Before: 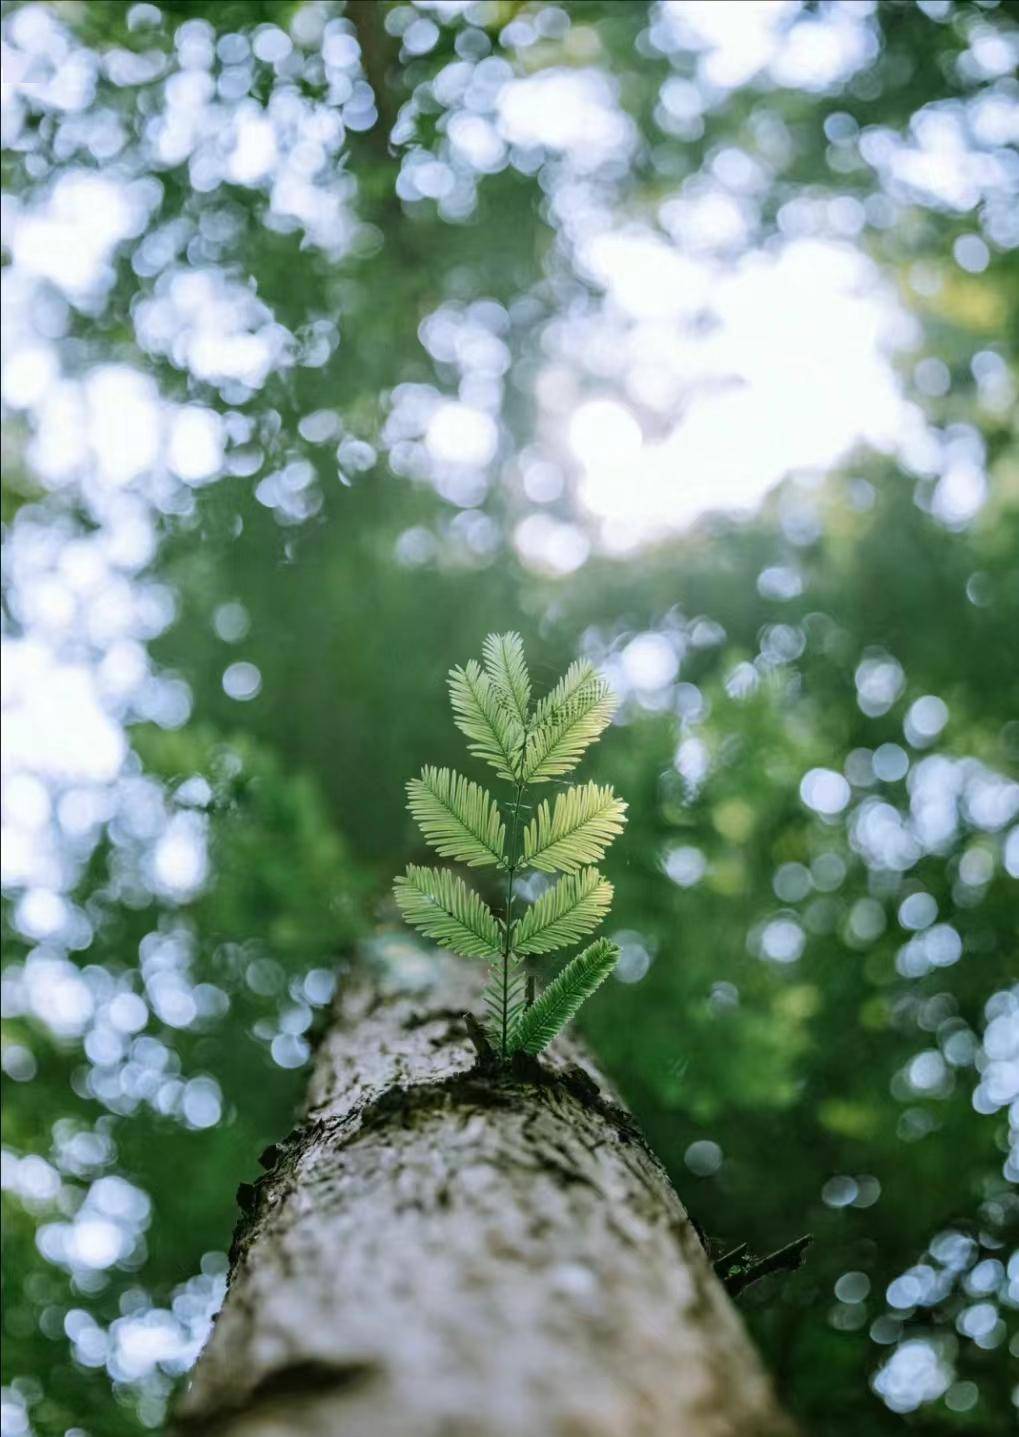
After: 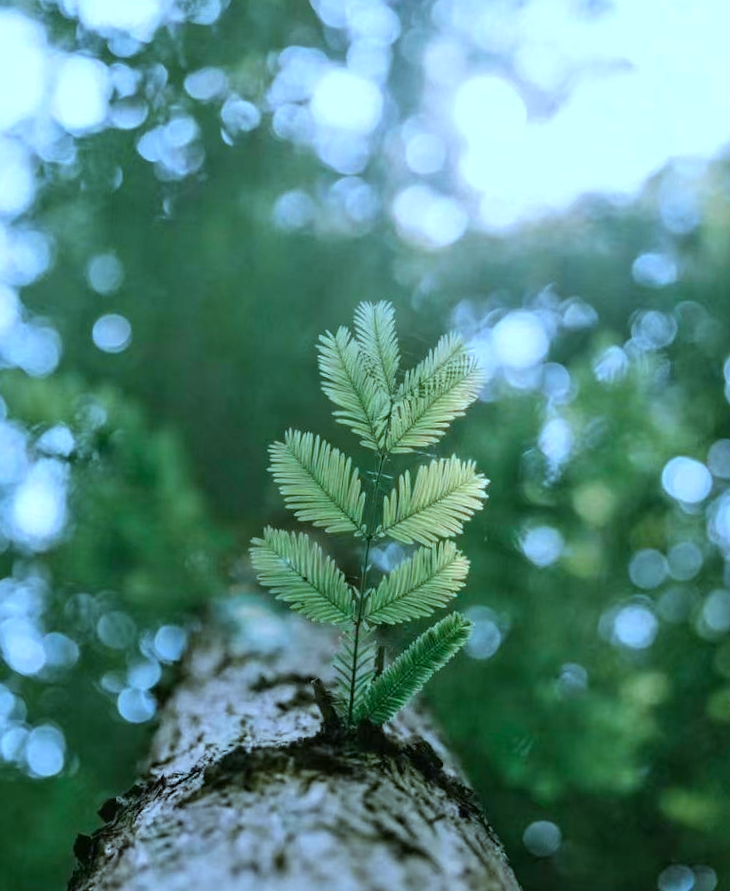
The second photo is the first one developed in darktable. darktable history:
color correction: highlights a* -9.08, highlights b* -23.15
crop and rotate: angle -3.64°, left 9.876%, top 20.685%, right 12.161%, bottom 11.818%
